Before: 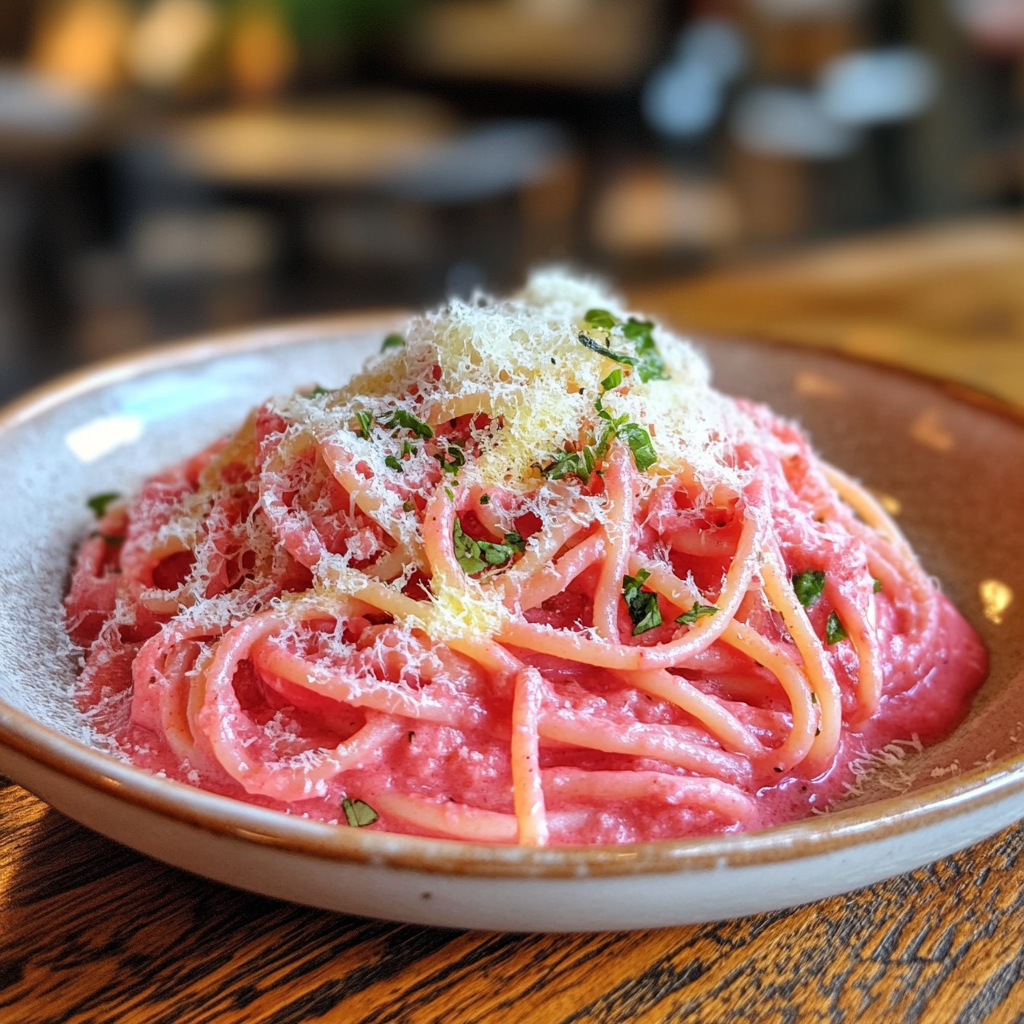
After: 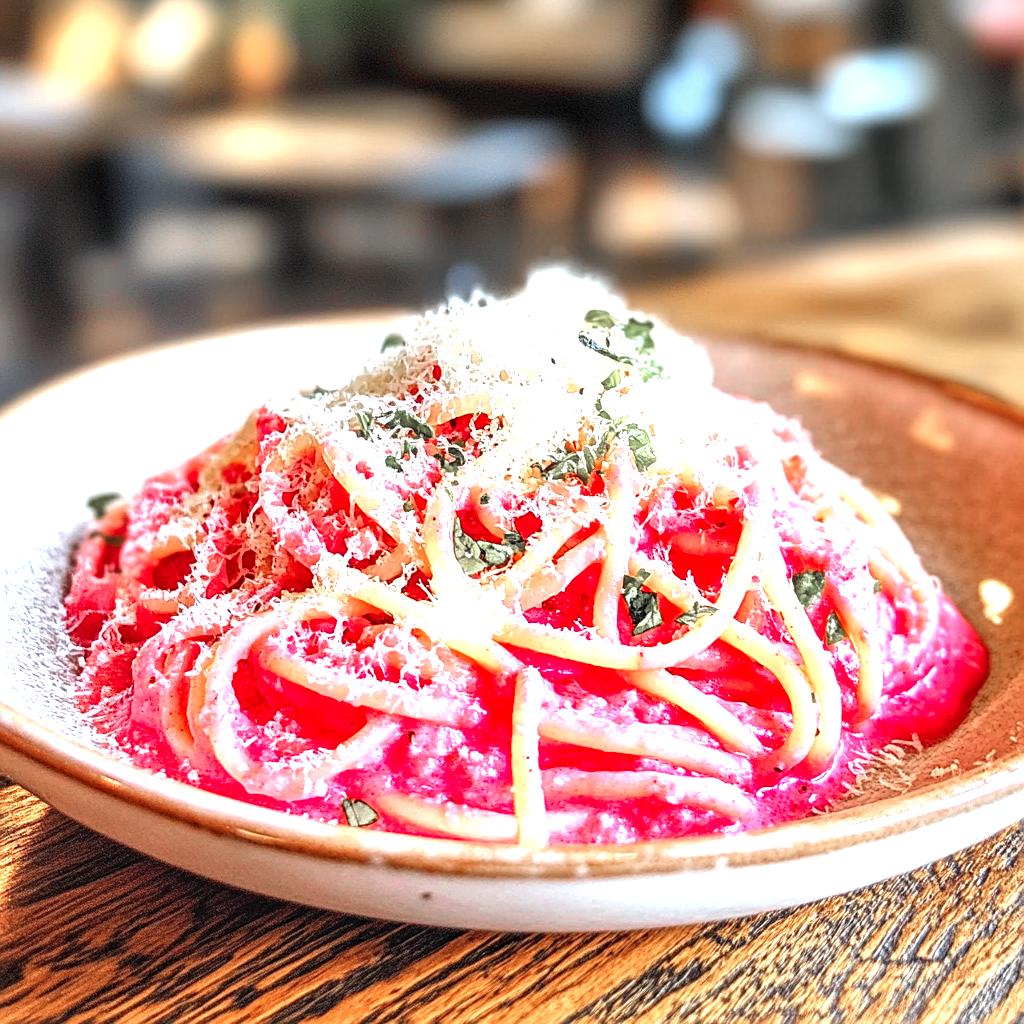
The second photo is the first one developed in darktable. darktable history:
sharpen: on, module defaults
local contrast: on, module defaults
color zones: curves: ch1 [(0, 0.708) (0.088, 0.648) (0.245, 0.187) (0.429, 0.326) (0.571, 0.498) (0.714, 0.5) (0.857, 0.5) (1, 0.708)]
exposure: black level correction 0, exposure 1.45 EV, compensate exposure bias true, compensate highlight preservation false
